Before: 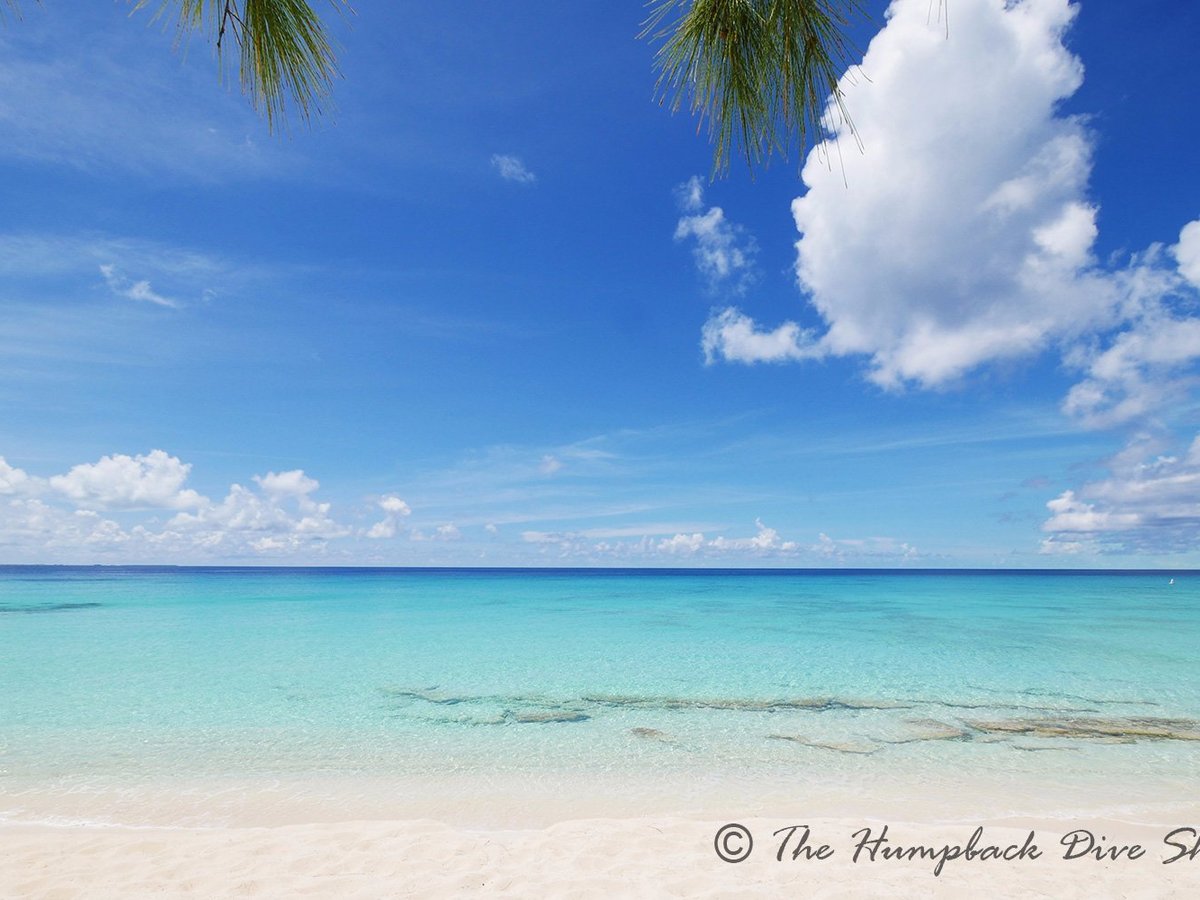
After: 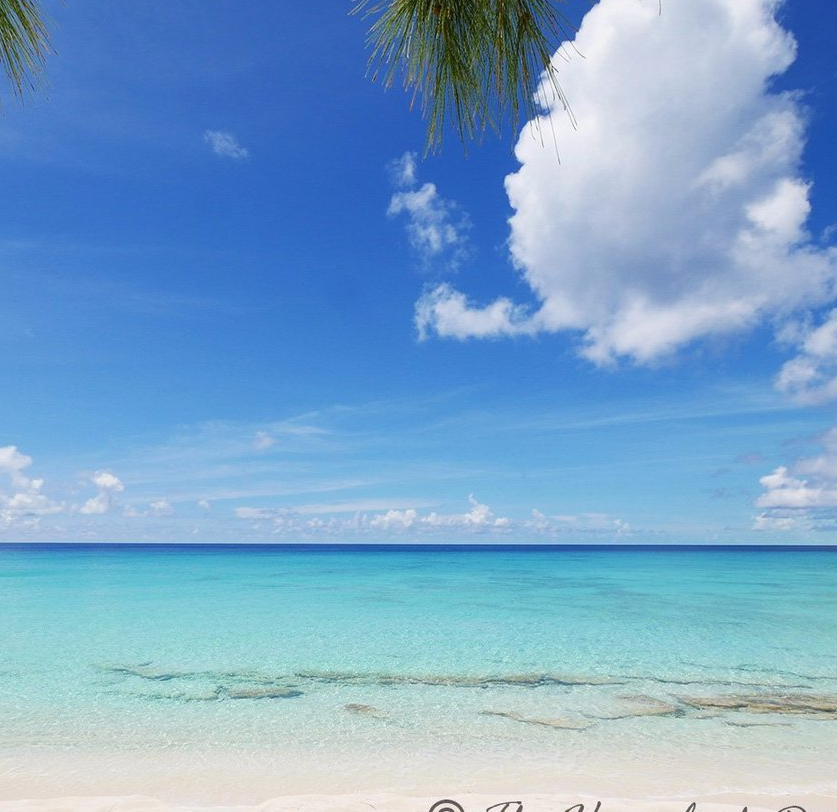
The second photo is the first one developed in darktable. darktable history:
crop and rotate: left 23.921%, top 2.71%, right 6.274%, bottom 7.019%
